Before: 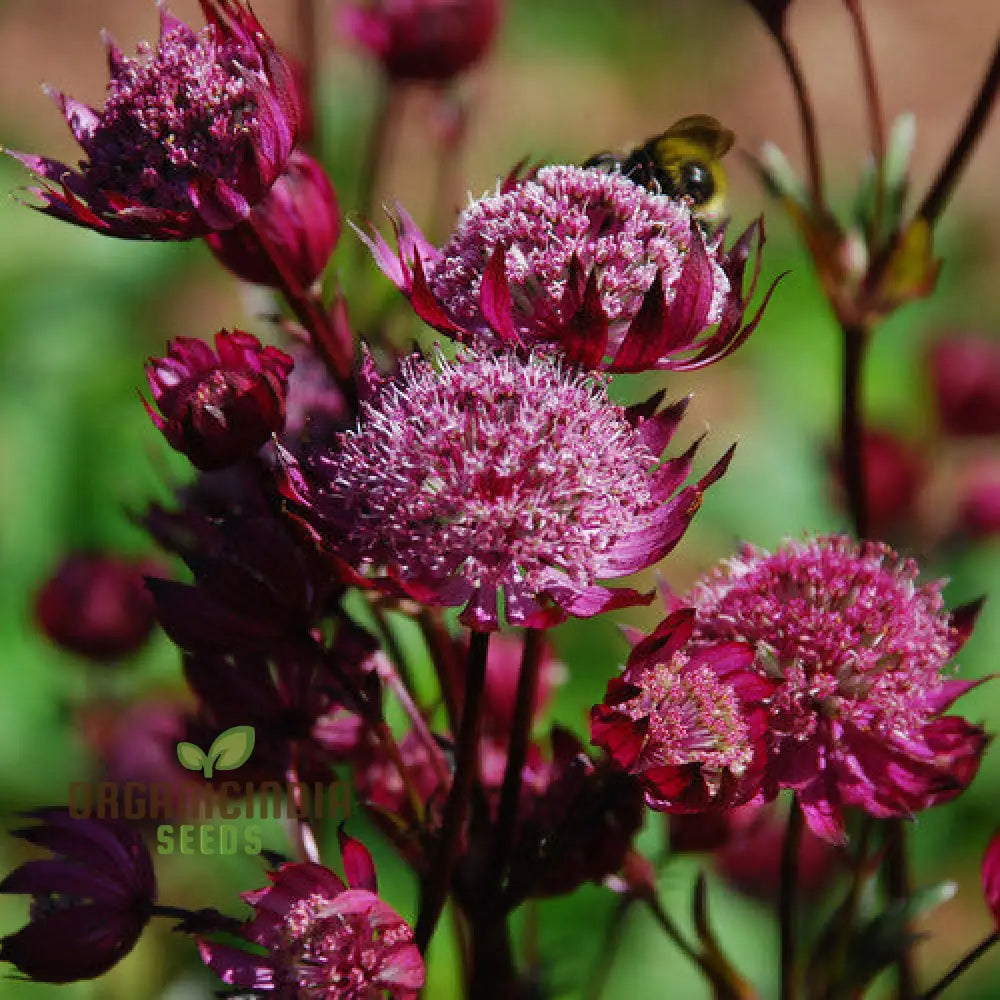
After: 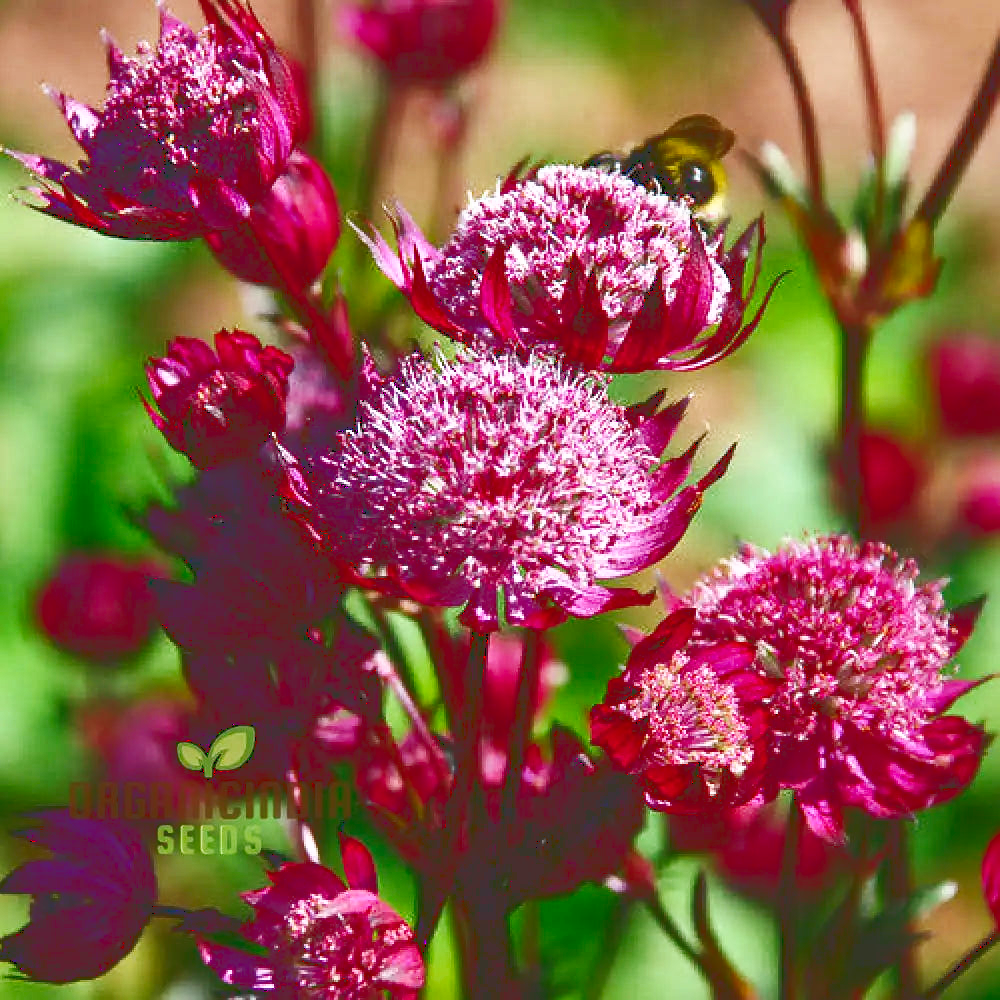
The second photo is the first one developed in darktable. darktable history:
base curve: curves: ch0 [(0, 0.036) (0.007, 0.037) (0.604, 0.887) (1, 1)]
tone curve: curves: ch0 [(0, 0.023) (0.087, 0.065) (0.184, 0.168) (0.45, 0.54) (0.57, 0.683) (0.722, 0.825) (0.877, 0.948) (1, 1)]; ch1 [(0, 0) (0.388, 0.369) (0.44, 0.44) (0.489, 0.481) (0.534, 0.551) (0.657, 0.659) (1, 1)]; ch2 [(0, 0) (0.353, 0.317) (0.408, 0.427) (0.472, 0.46) (0.5, 0.496) (0.537, 0.539) (0.576, 0.592) (0.625, 0.631) (1, 1)], preserve colors none
sharpen: amount 0.213
